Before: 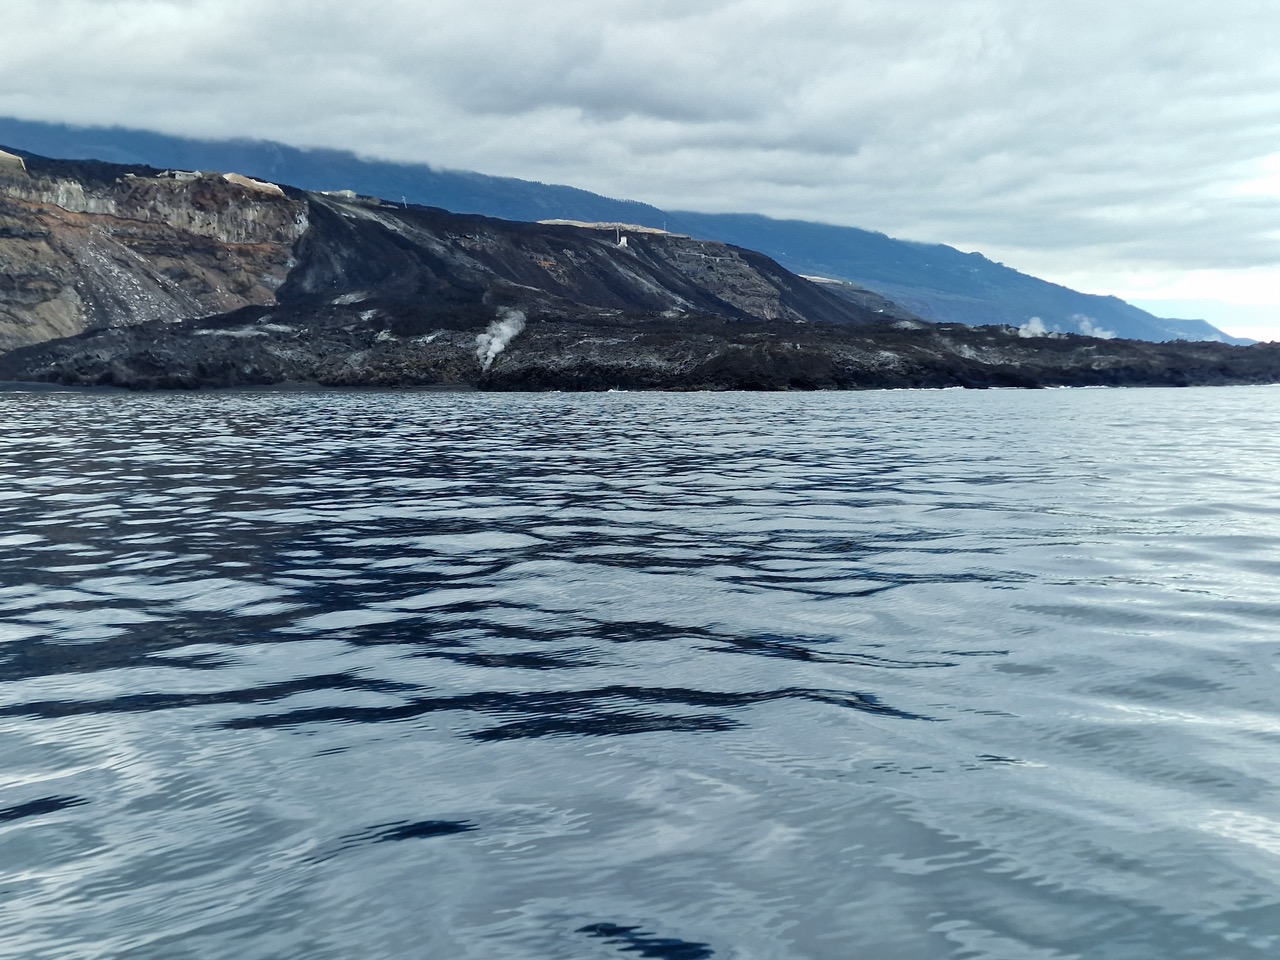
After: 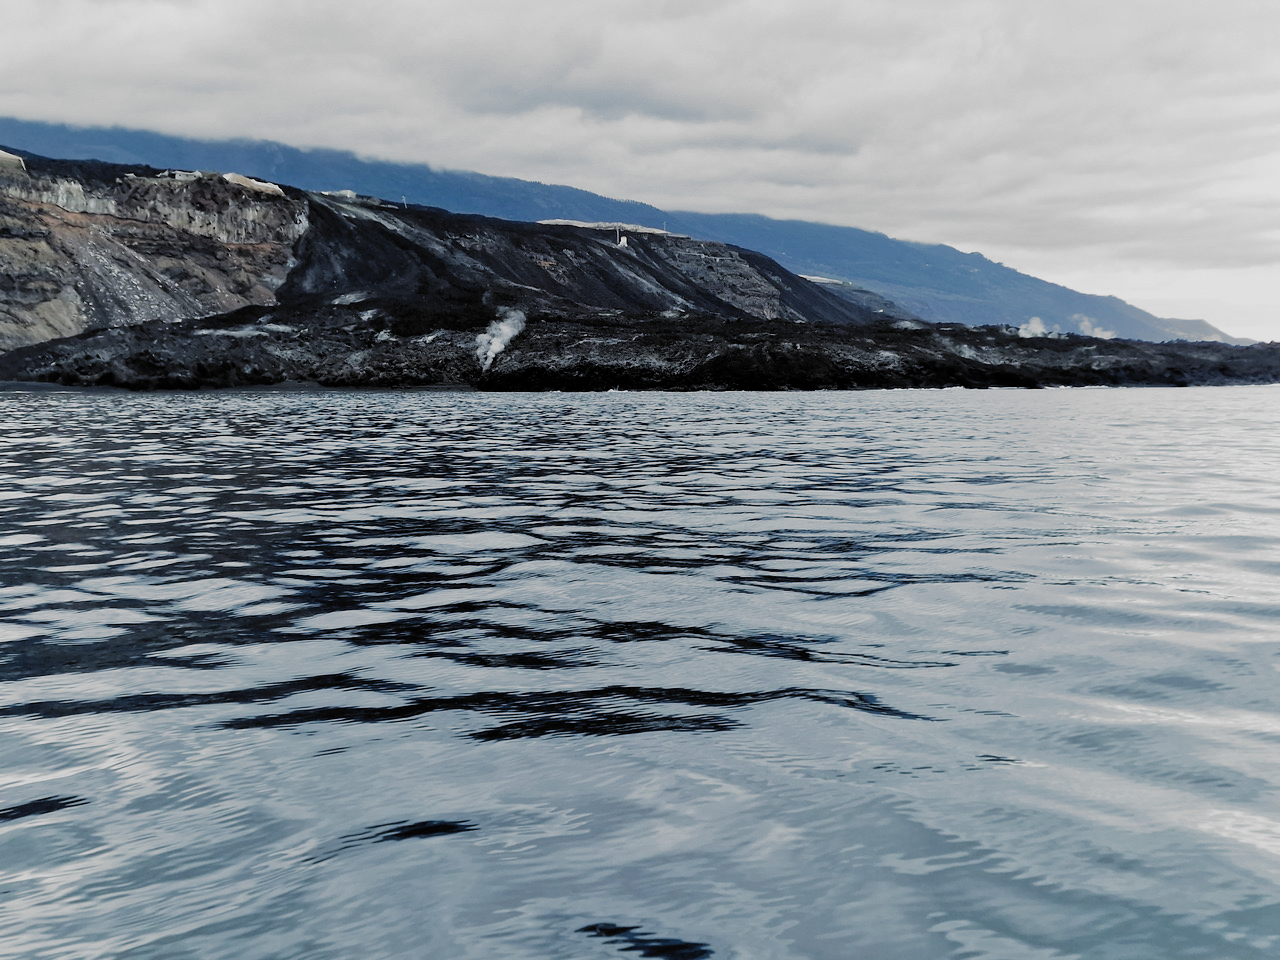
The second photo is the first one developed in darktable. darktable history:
filmic rgb: black relative exposure -5.1 EV, white relative exposure 3.51 EV, hardness 3.18, contrast 1.189, highlights saturation mix -31.24%, add noise in highlights 0.002, preserve chrominance max RGB, color science v3 (2019), use custom middle-gray values true, contrast in highlights soft
